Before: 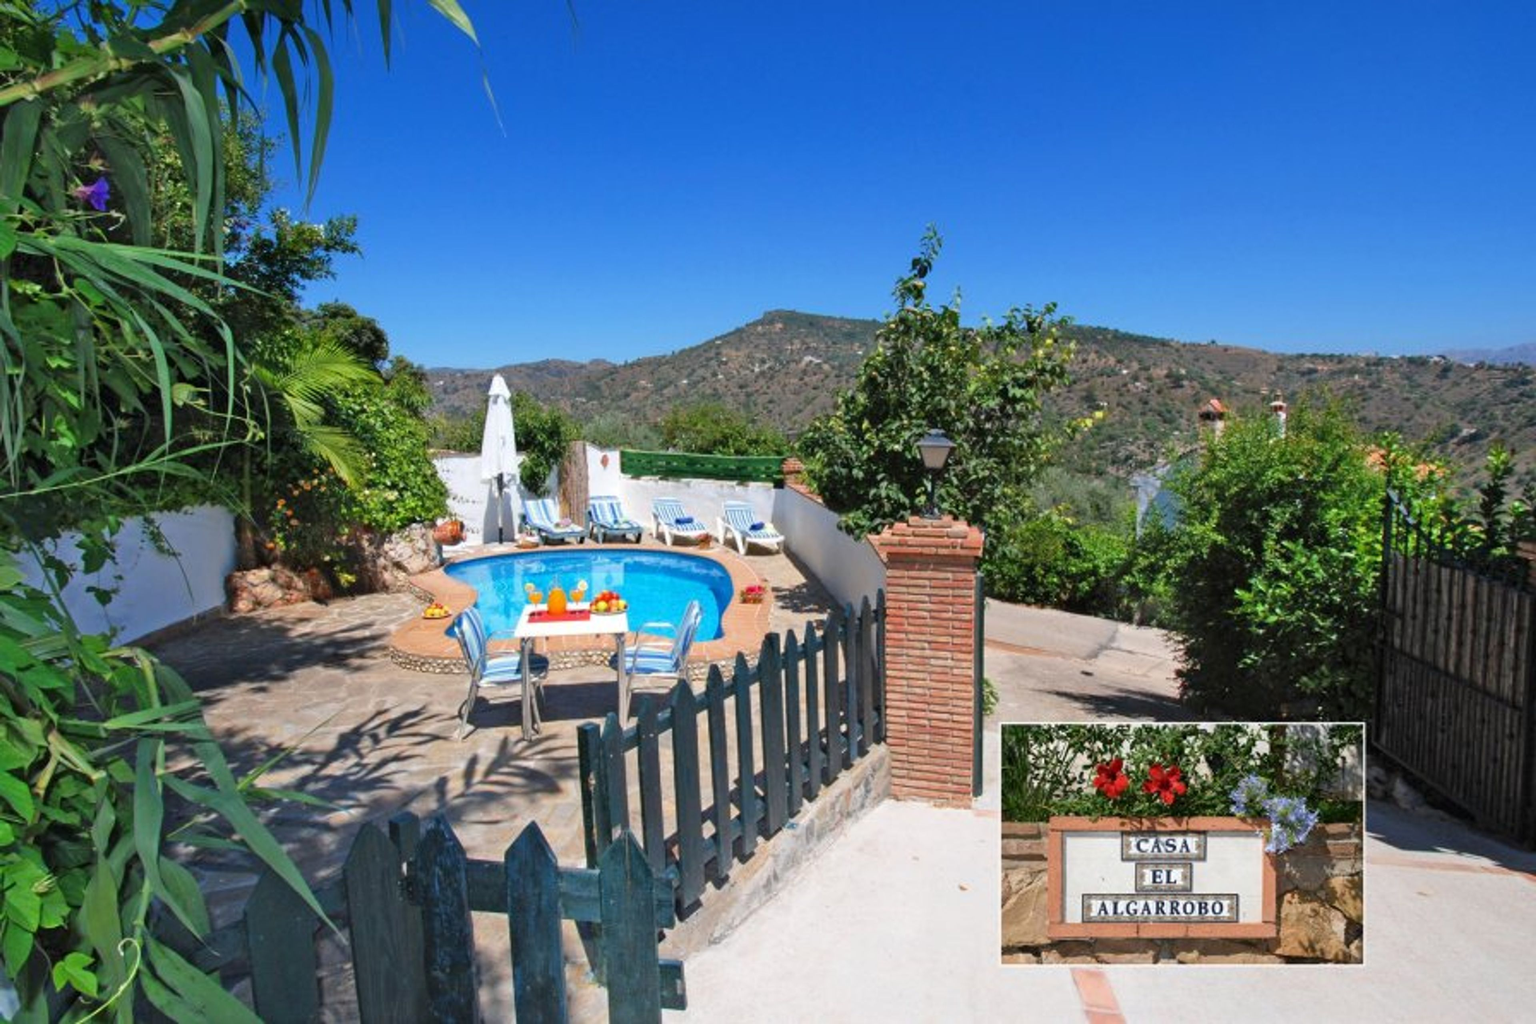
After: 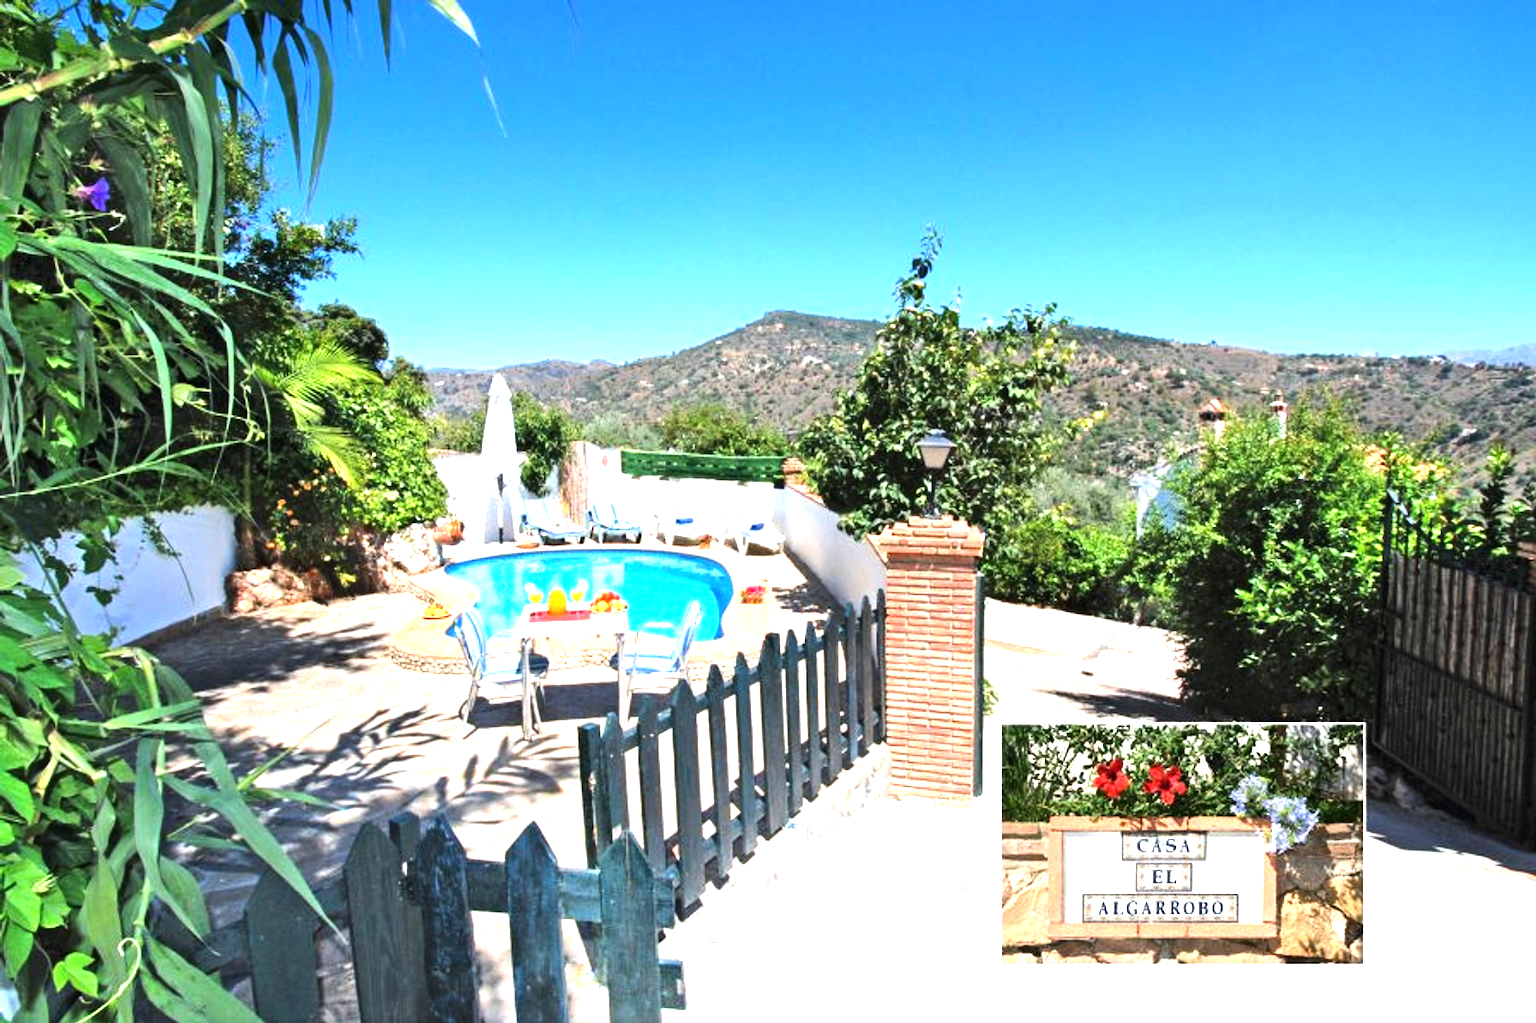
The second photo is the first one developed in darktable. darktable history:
tone equalizer: -8 EV -0.733 EV, -7 EV -0.686 EV, -6 EV -0.617 EV, -5 EV -0.388 EV, -3 EV 0.395 EV, -2 EV 0.6 EV, -1 EV 0.689 EV, +0 EV 0.77 EV, edges refinement/feathering 500, mask exposure compensation -1.57 EV, preserve details no
exposure: exposure 1 EV, compensate highlight preservation false
